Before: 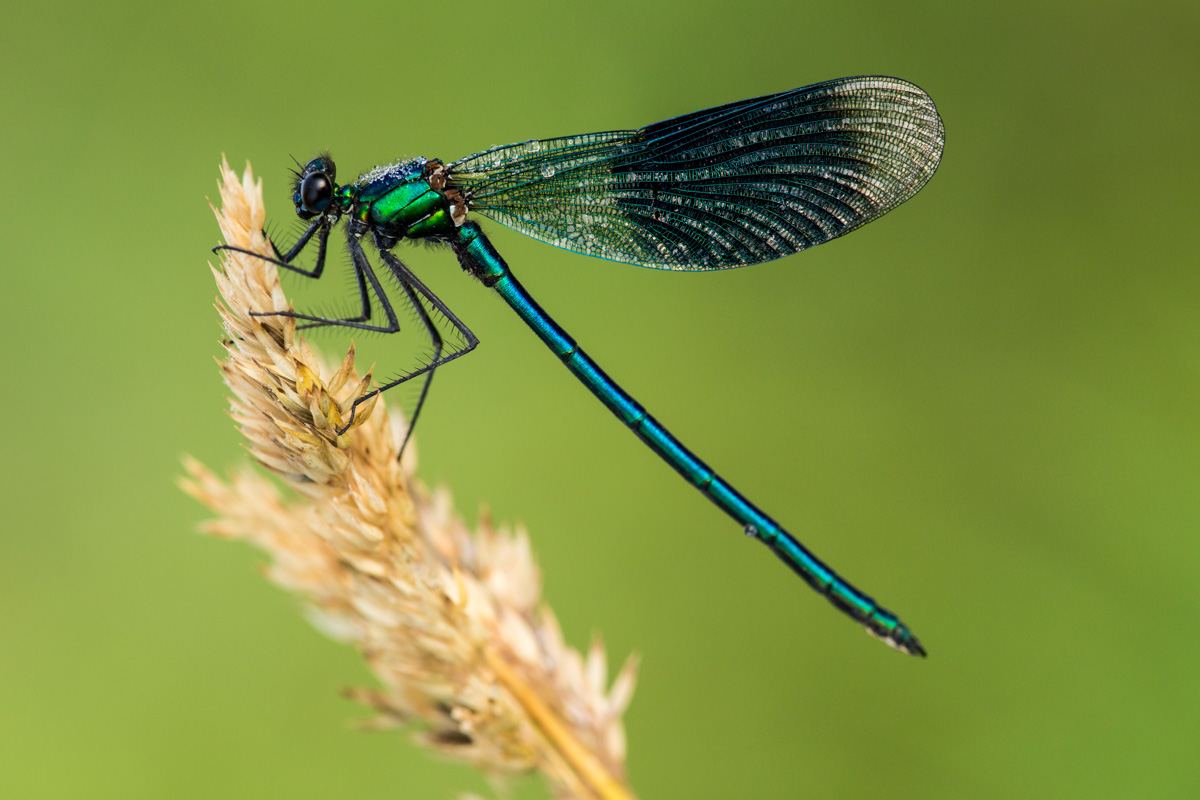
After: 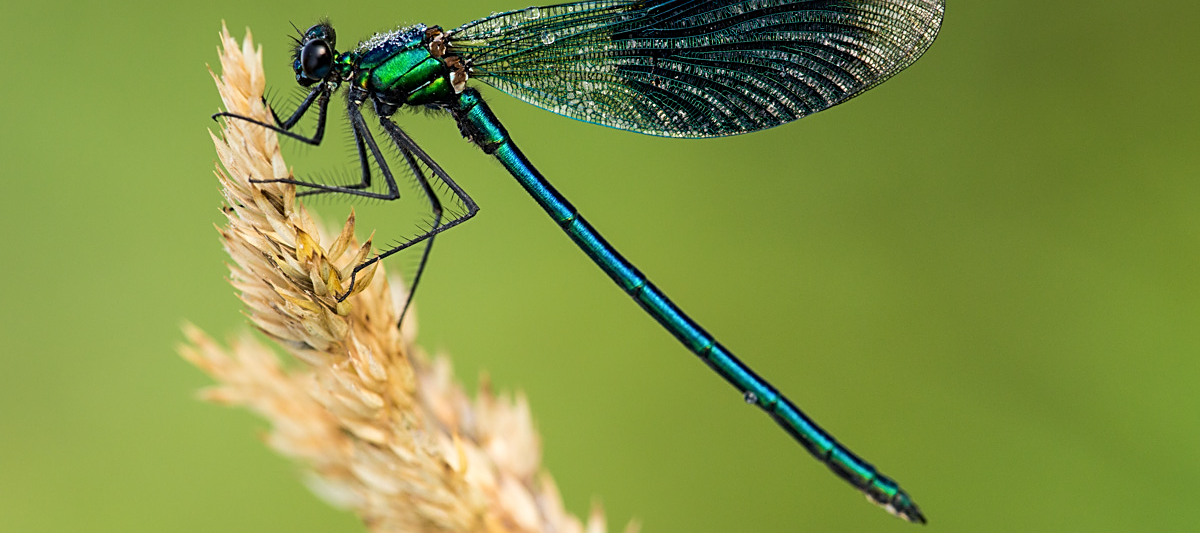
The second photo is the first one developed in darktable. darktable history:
crop: top 16.651%, bottom 16.706%
sharpen: on, module defaults
